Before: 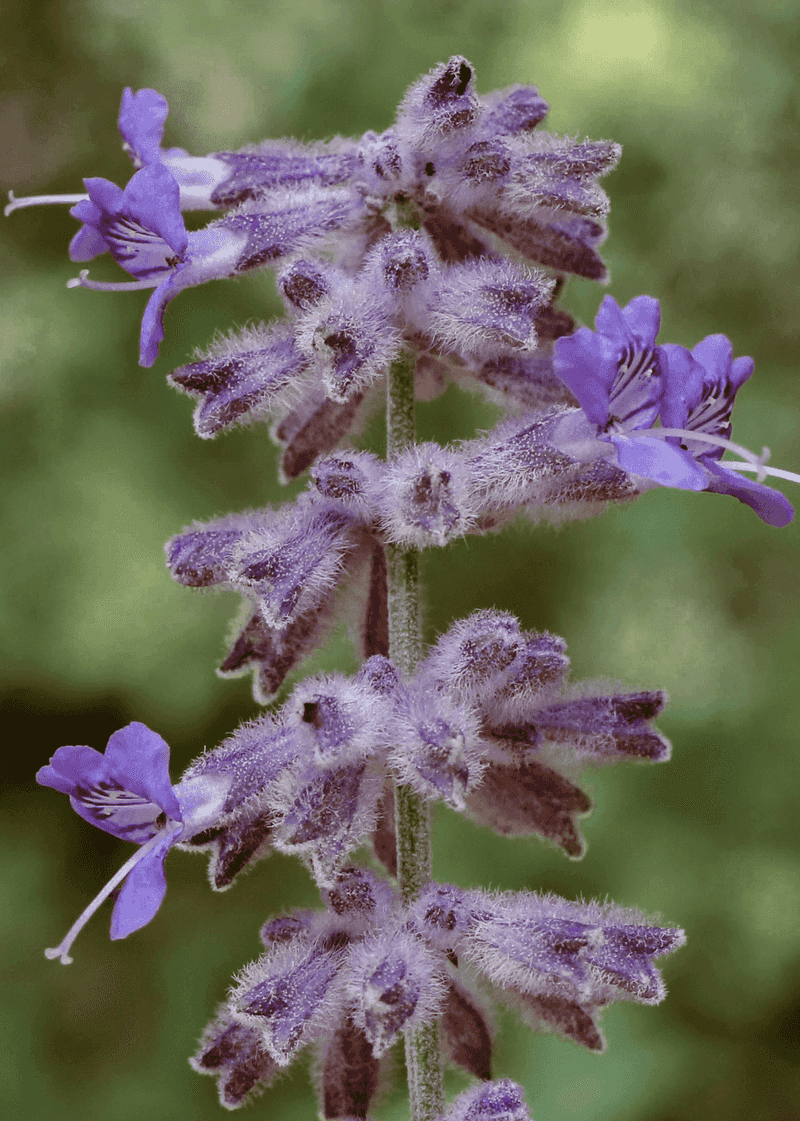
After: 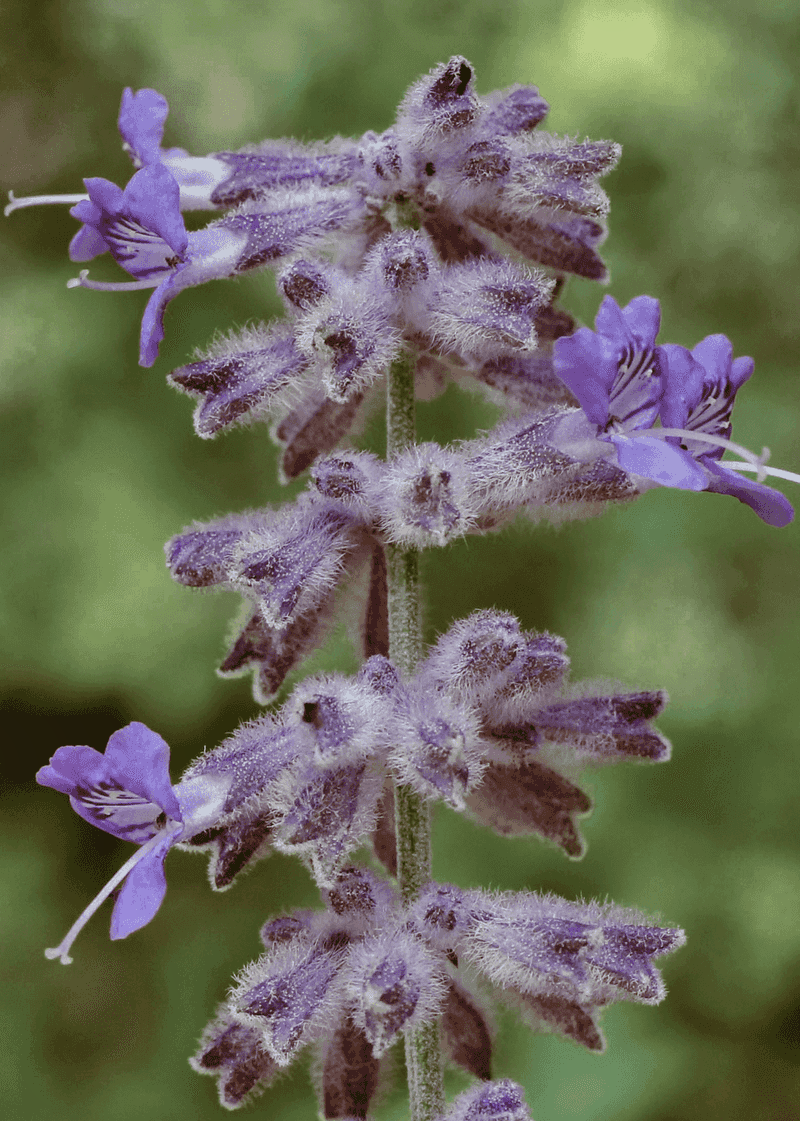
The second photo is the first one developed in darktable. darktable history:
color correction: highlights a* -4.81, highlights b* 5.04, saturation 0.95
shadows and highlights: soften with gaussian
